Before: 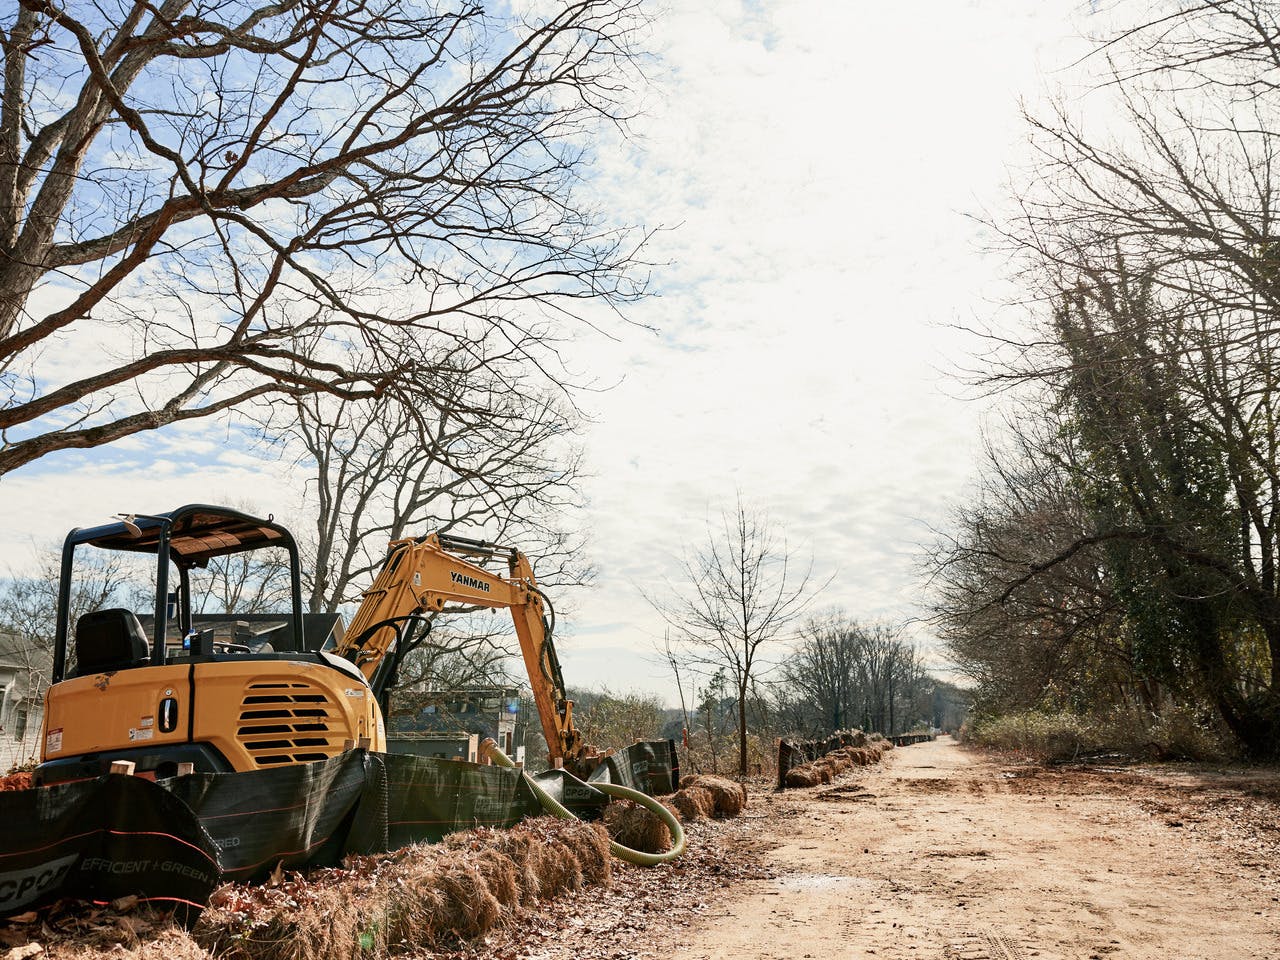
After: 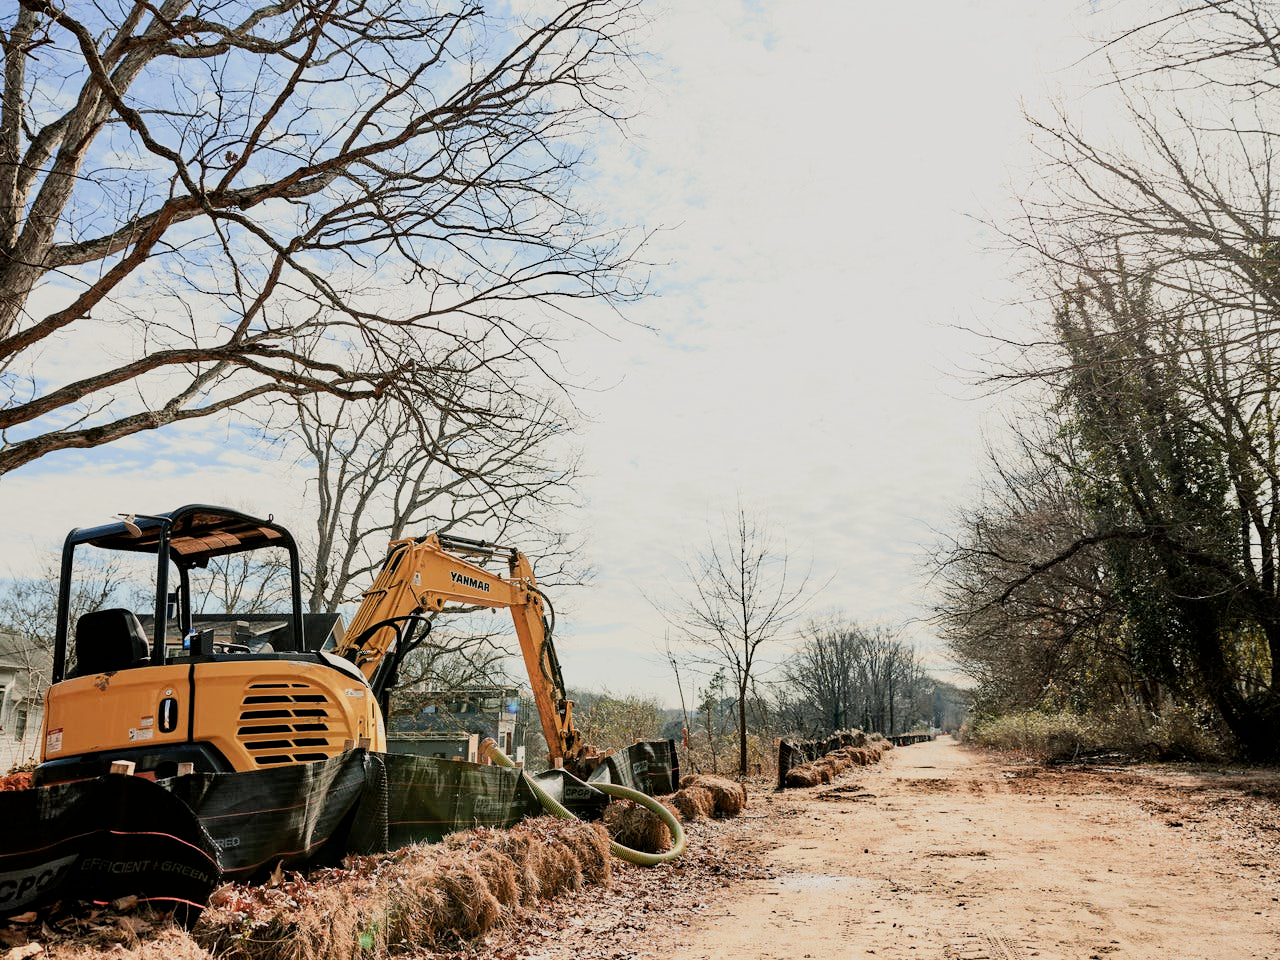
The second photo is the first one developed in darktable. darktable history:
filmic rgb: black relative exposure -7.15 EV, white relative exposure 5.36 EV, hardness 3.02, color science v6 (2022)
exposure: black level correction 0.001, exposure 0.5 EV, compensate exposure bias true, compensate highlight preservation false
